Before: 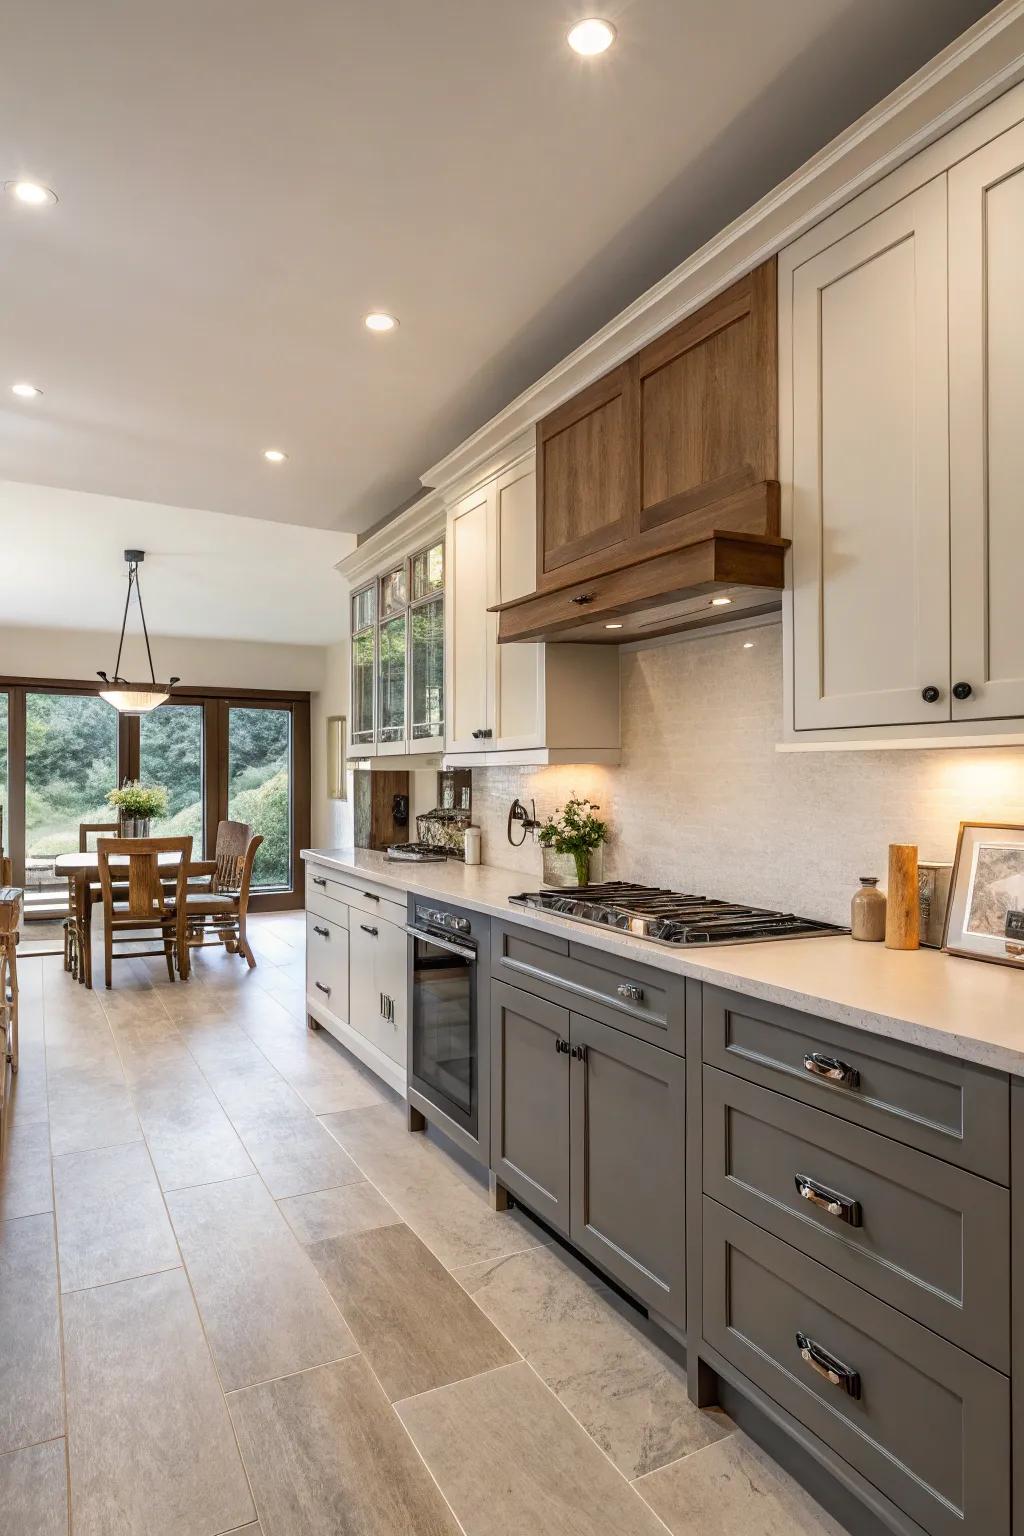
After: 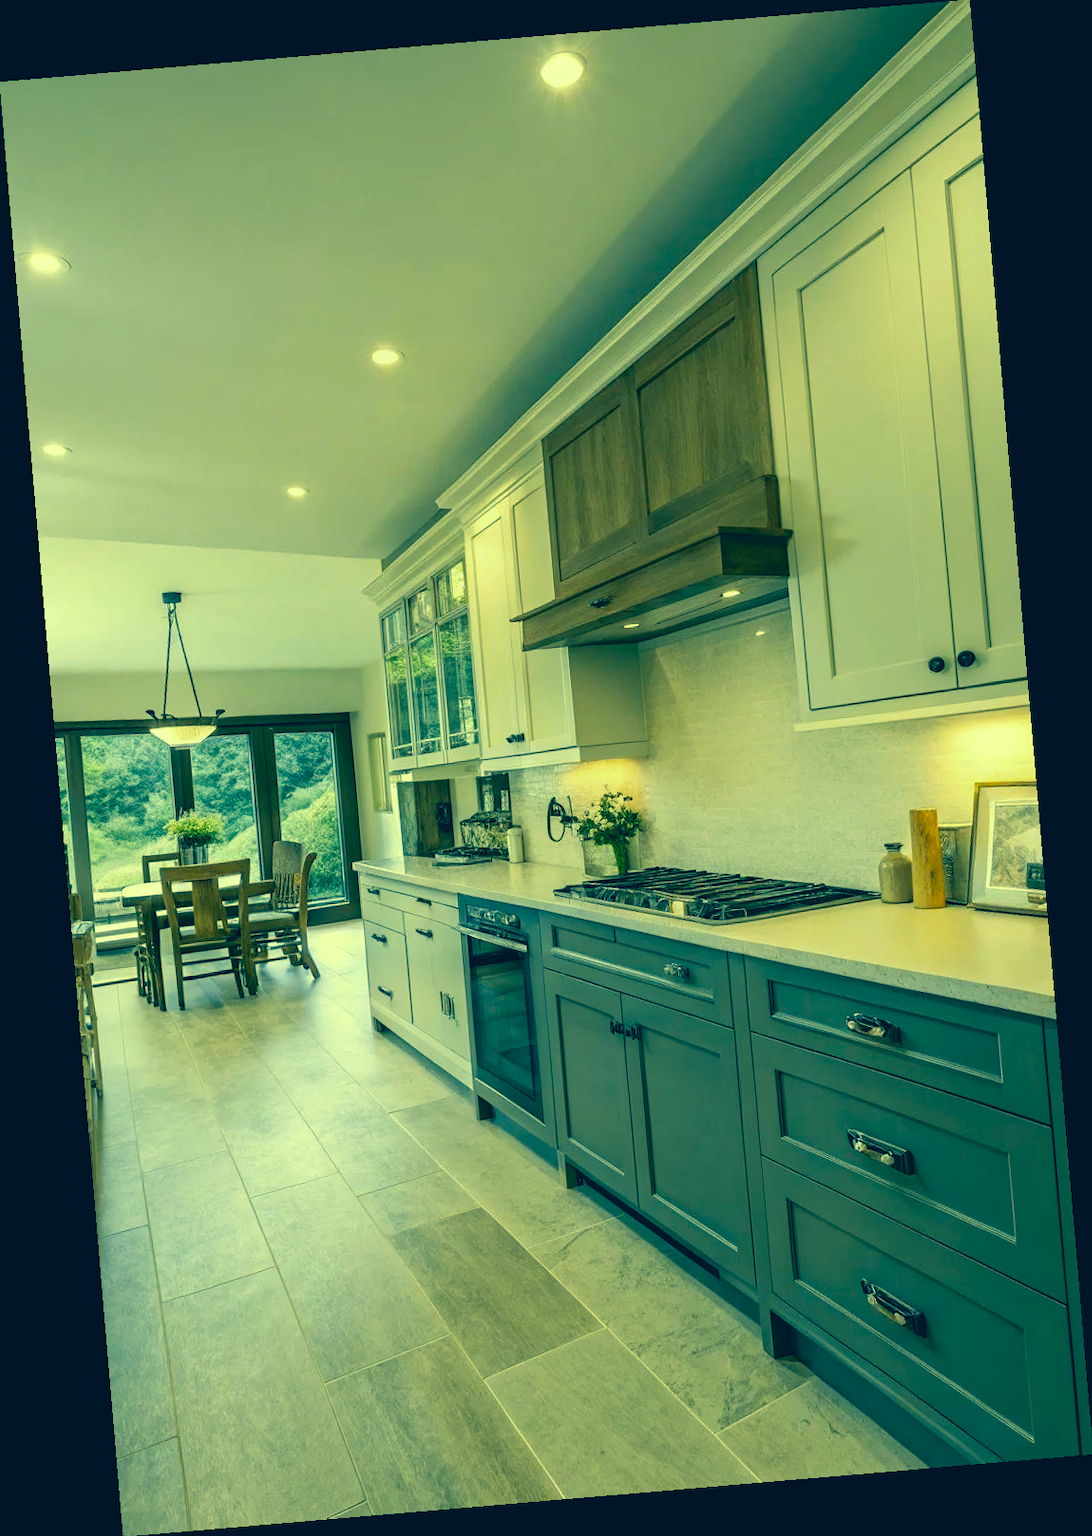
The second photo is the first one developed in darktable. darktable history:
rotate and perspective: rotation -4.86°, automatic cropping off
color correction: highlights a* -15.58, highlights b* 40, shadows a* -40, shadows b* -26.18
